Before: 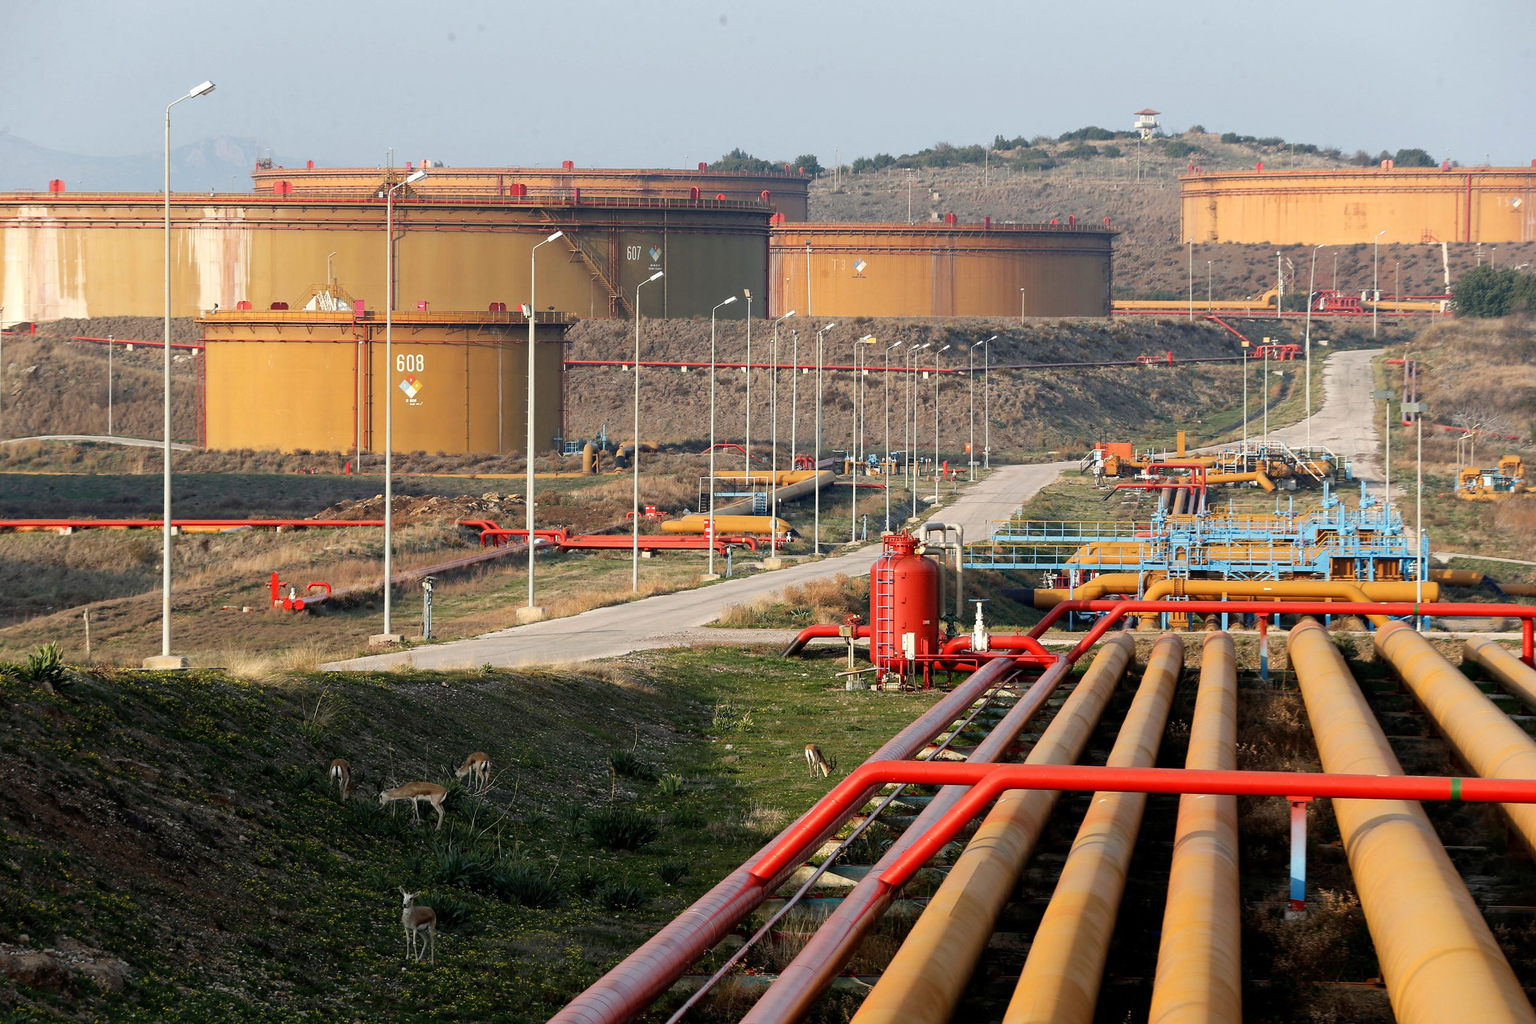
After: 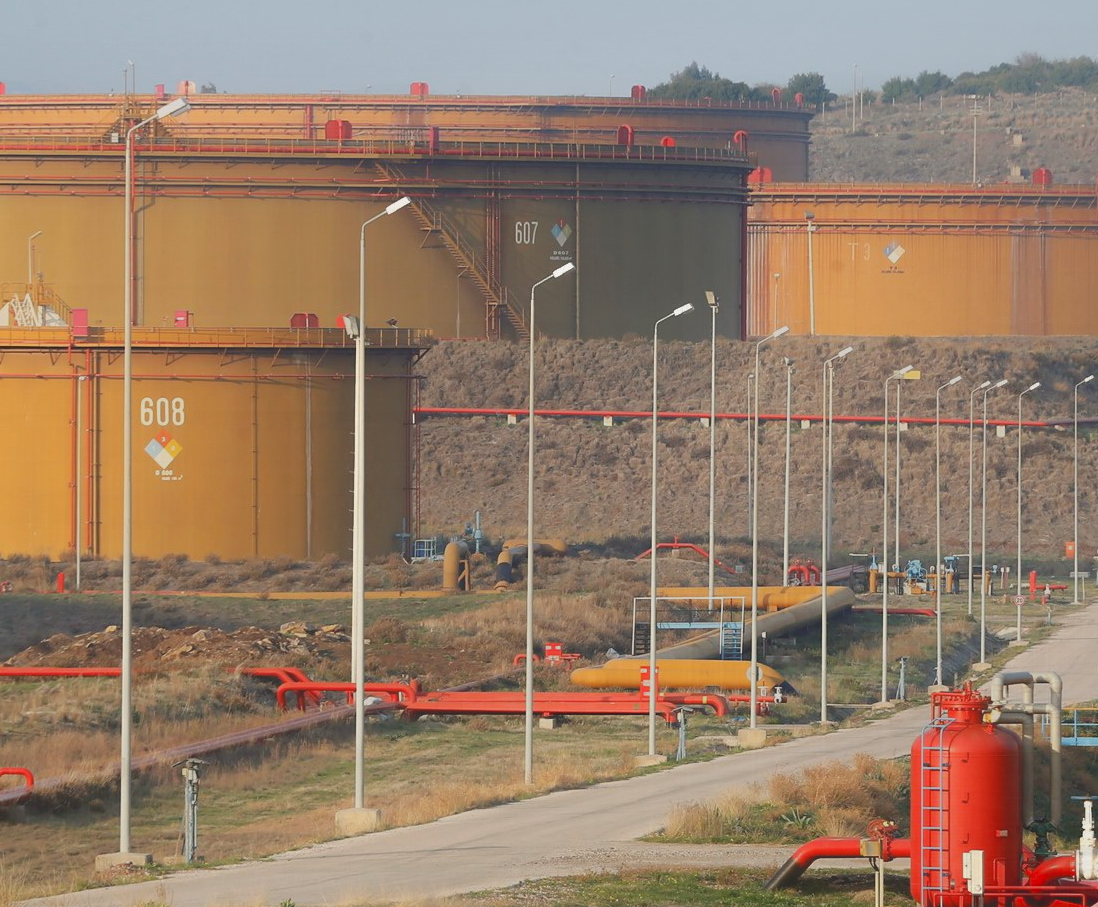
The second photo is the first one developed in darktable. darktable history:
shadows and highlights: on, module defaults
crop: left 20.217%, top 10.797%, right 35.834%, bottom 34.716%
contrast equalizer: octaves 7, y [[0.6 ×6], [0.55 ×6], [0 ×6], [0 ×6], [0 ×6]], mix -0.986
